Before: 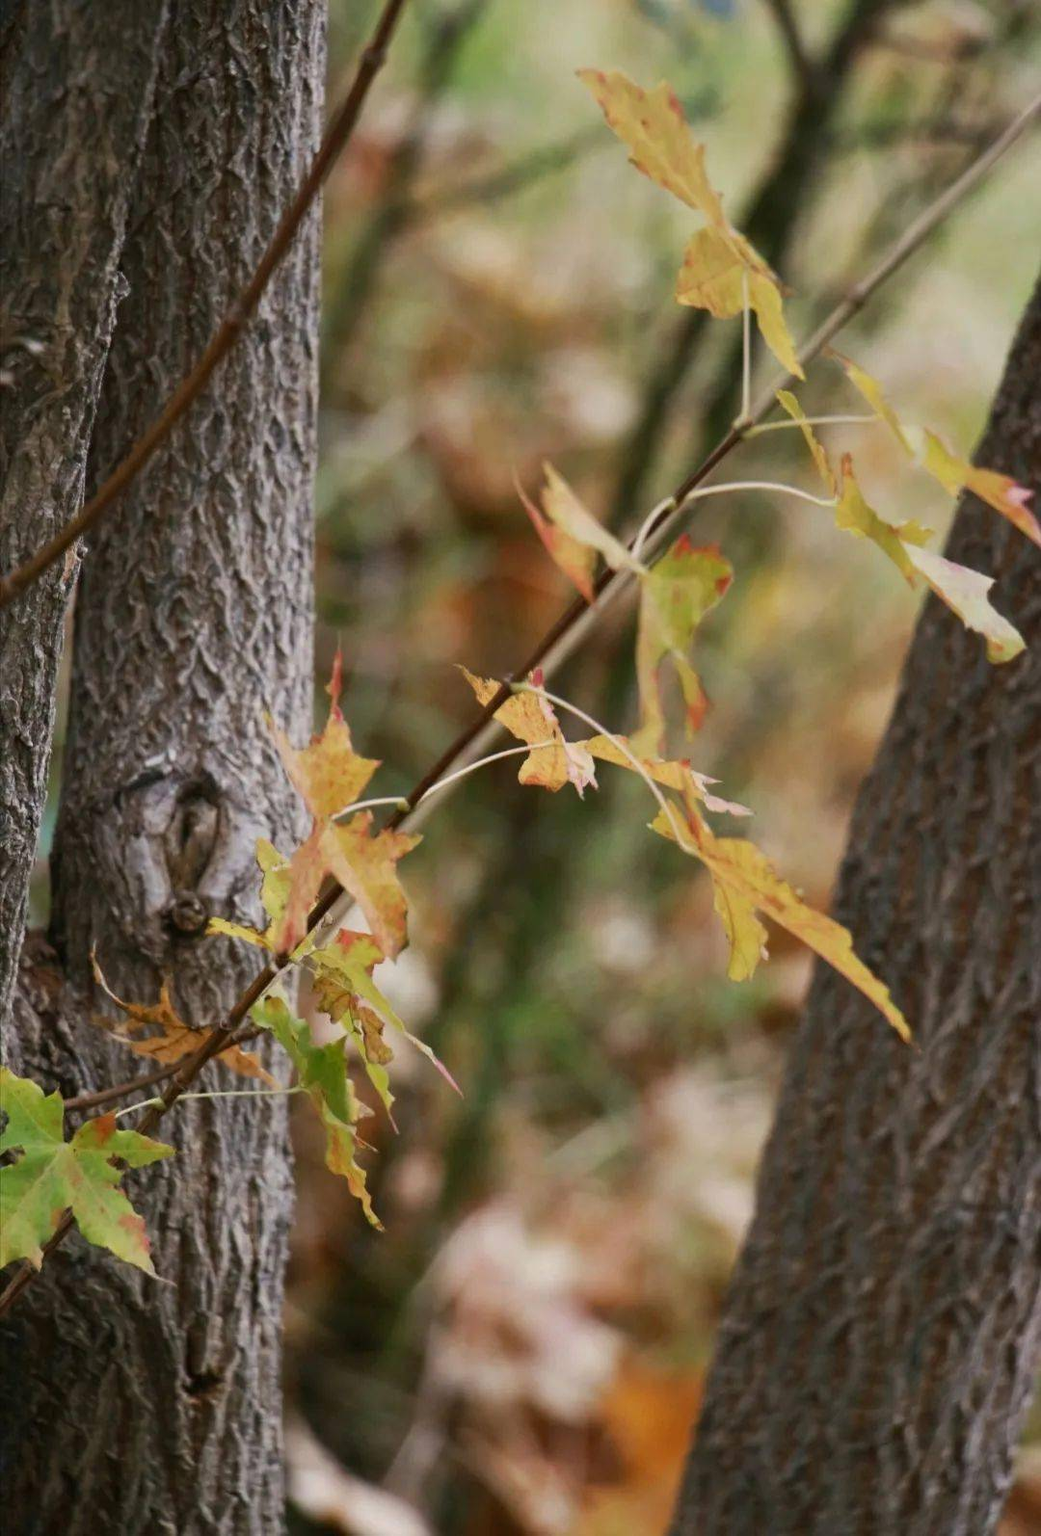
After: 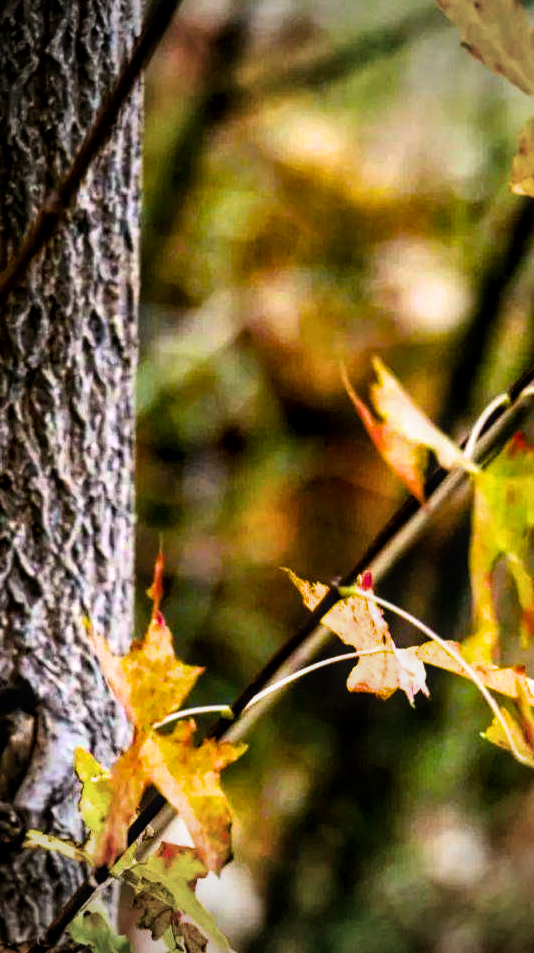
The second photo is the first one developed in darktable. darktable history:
crop: left 17.724%, top 7.703%, right 32.758%, bottom 32.462%
vignetting: fall-off start 90.09%, fall-off radius 38.8%, brightness -0.403, saturation -0.301, width/height ratio 1.218, shape 1.29
color balance rgb: linear chroma grading › global chroma 14.399%, perceptual saturation grading › global saturation 40.641%, perceptual brilliance grading › global brilliance -17.693%, perceptual brilliance grading › highlights 29.292%, global vibrance 34.62%
filmic rgb: black relative exposure -8.04 EV, white relative exposure 3 EV, hardness 5.33, contrast 1.253, color science v6 (2022)
local contrast: on, module defaults
contrast equalizer: octaves 7, y [[0.6 ×6], [0.55 ×6], [0 ×6], [0 ×6], [0 ×6]]
